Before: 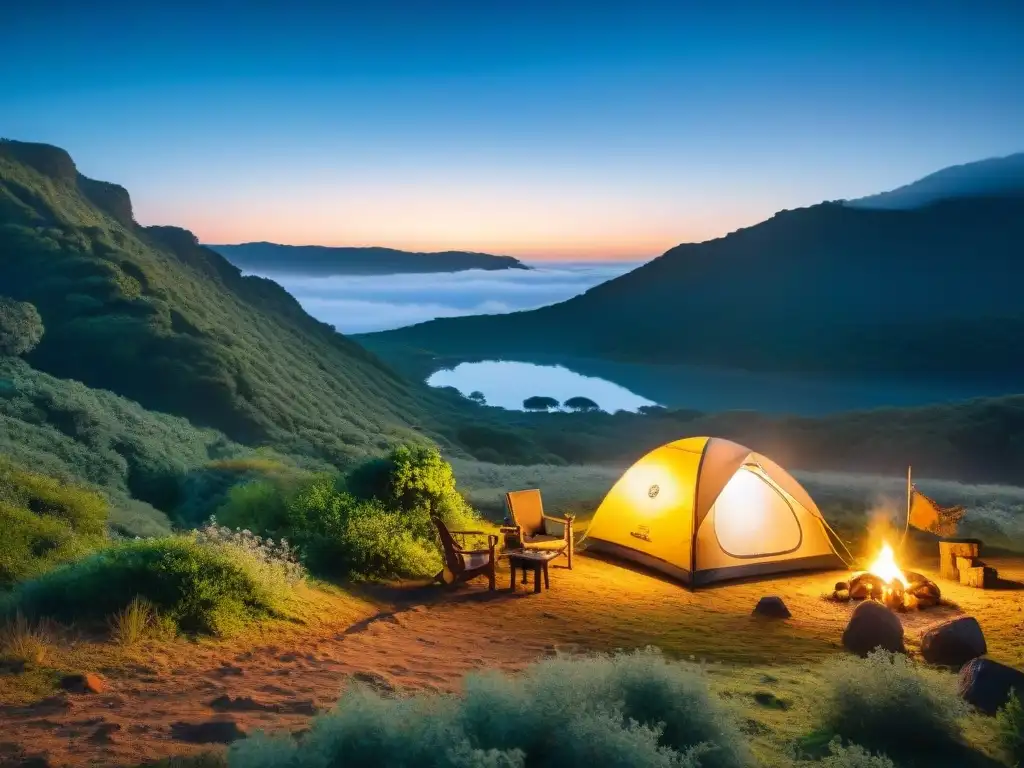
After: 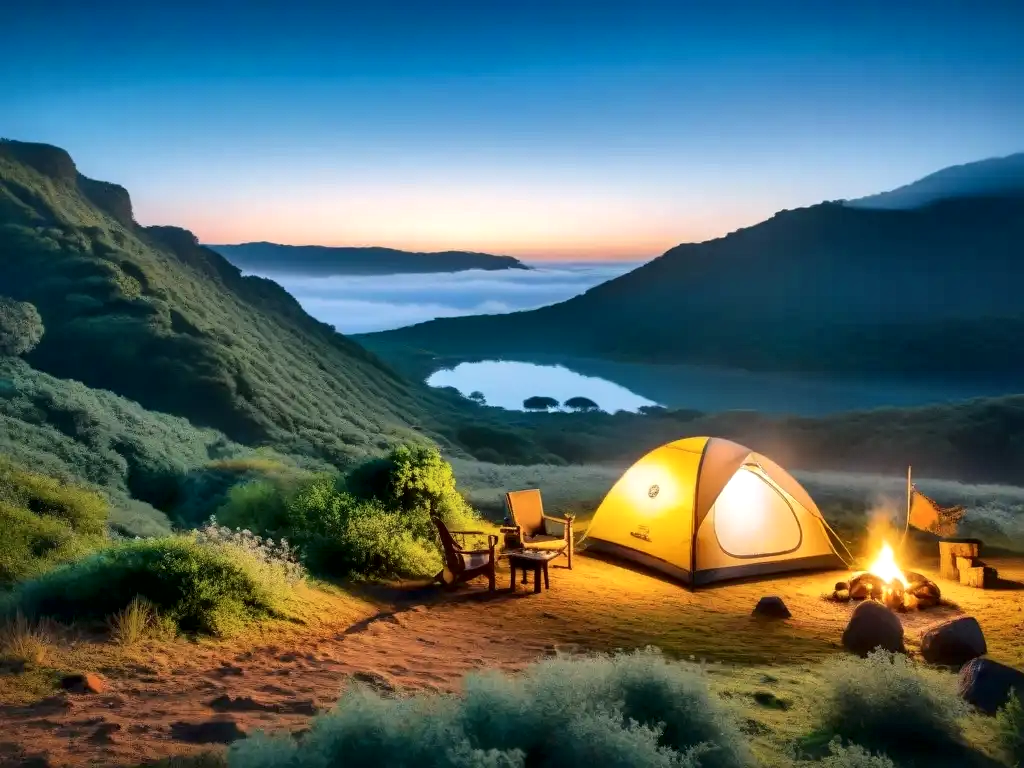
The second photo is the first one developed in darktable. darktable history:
local contrast: mode bilateral grid, contrast 20, coarseness 51, detail 172%, midtone range 0.2
